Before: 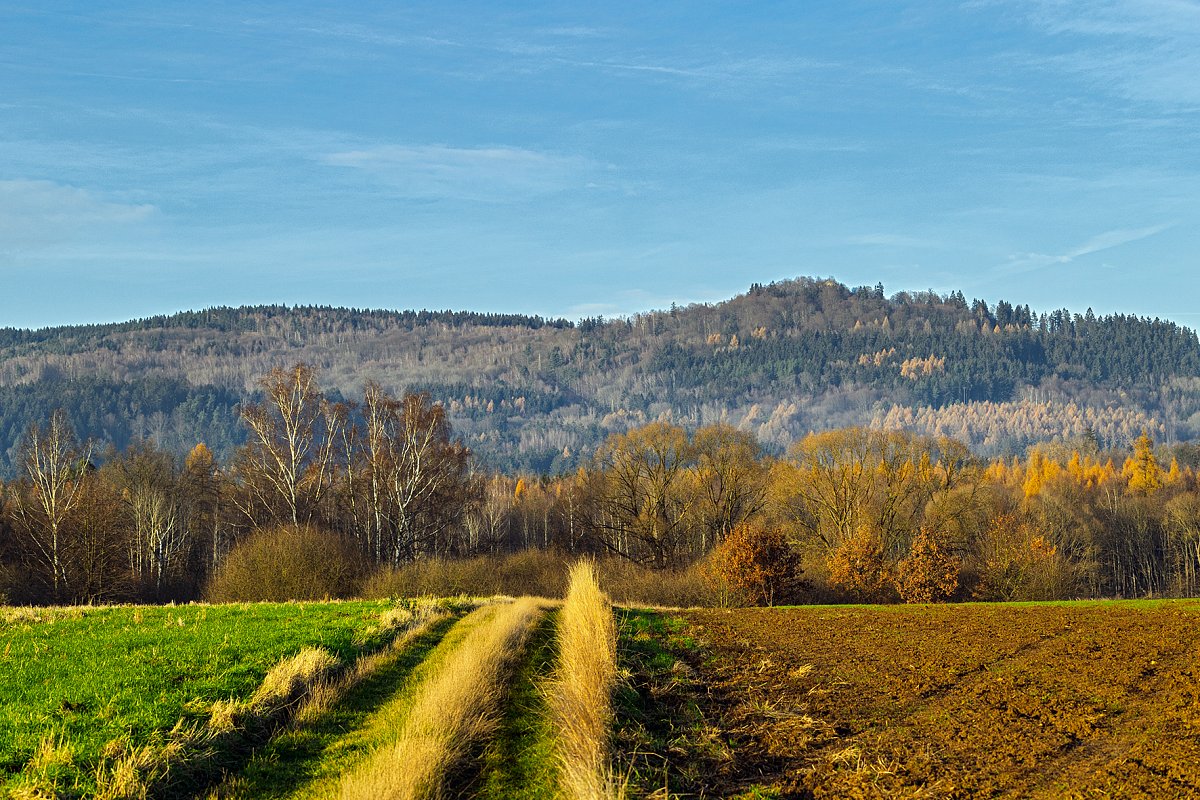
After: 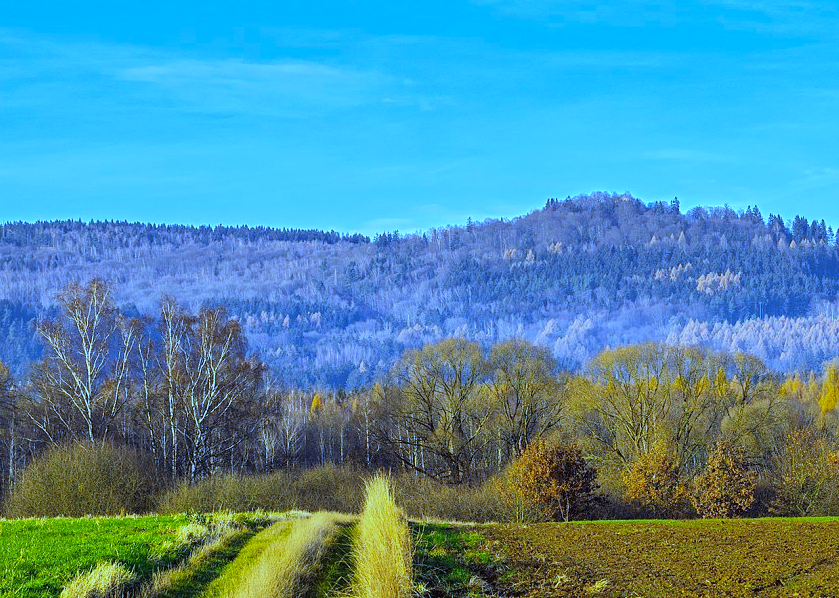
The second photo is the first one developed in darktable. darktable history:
white balance: red 0.766, blue 1.537
contrast brightness saturation: brightness 0.09, saturation 0.19
crop and rotate: left 17.046%, top 10.659%, right 12.989%, bottom 14.553%
